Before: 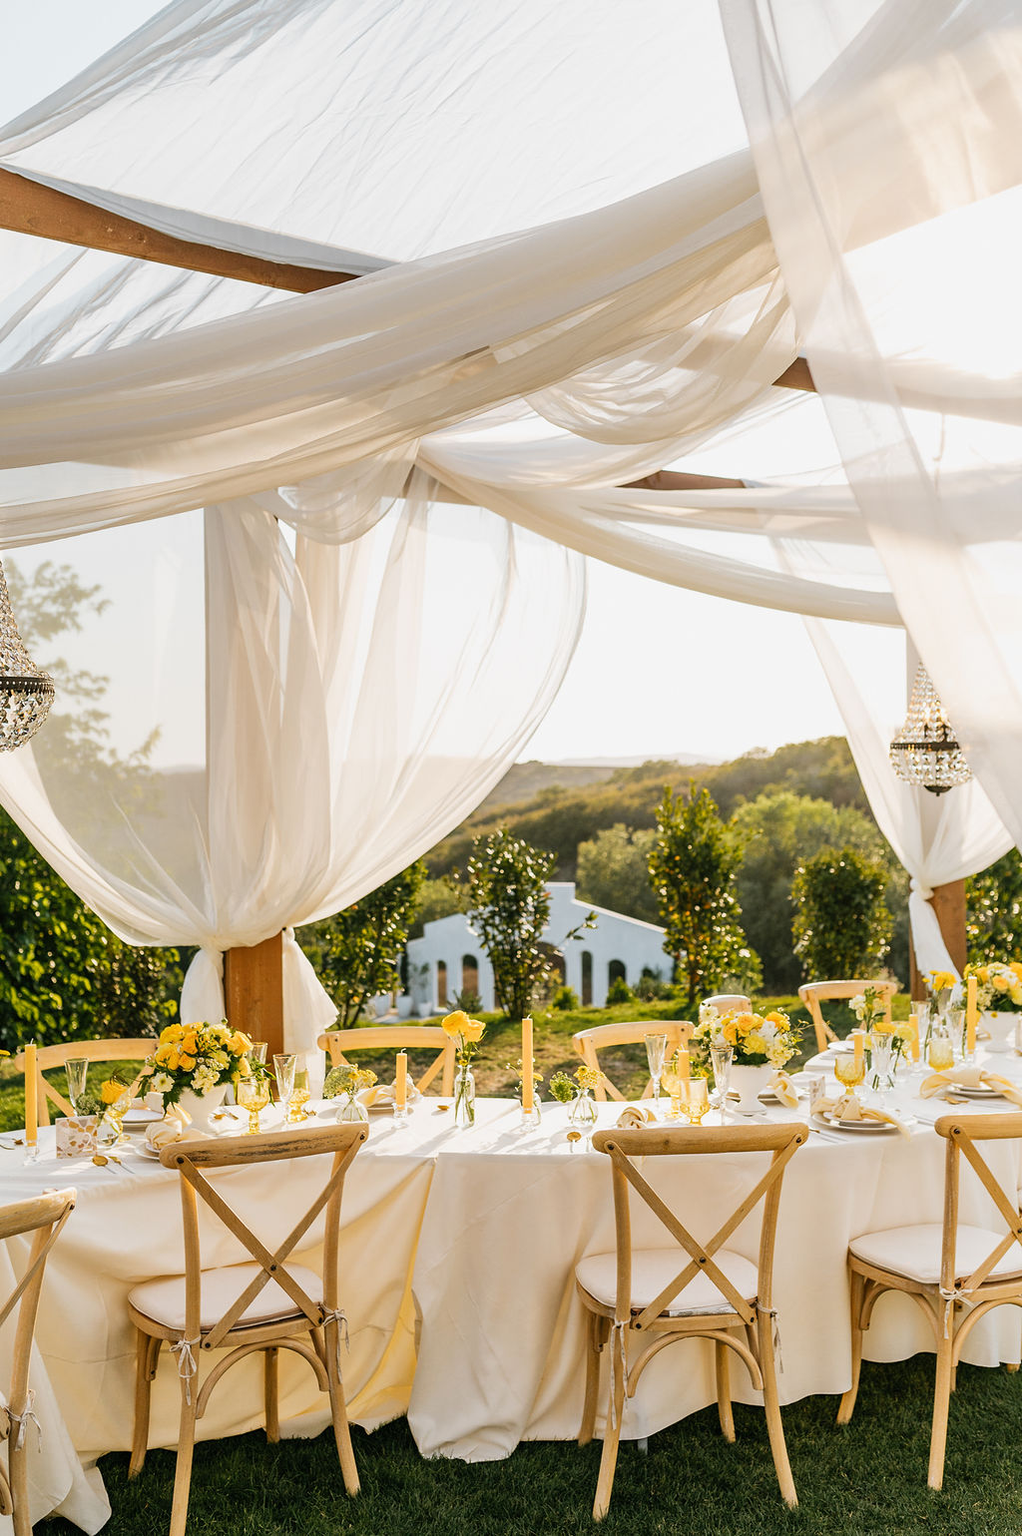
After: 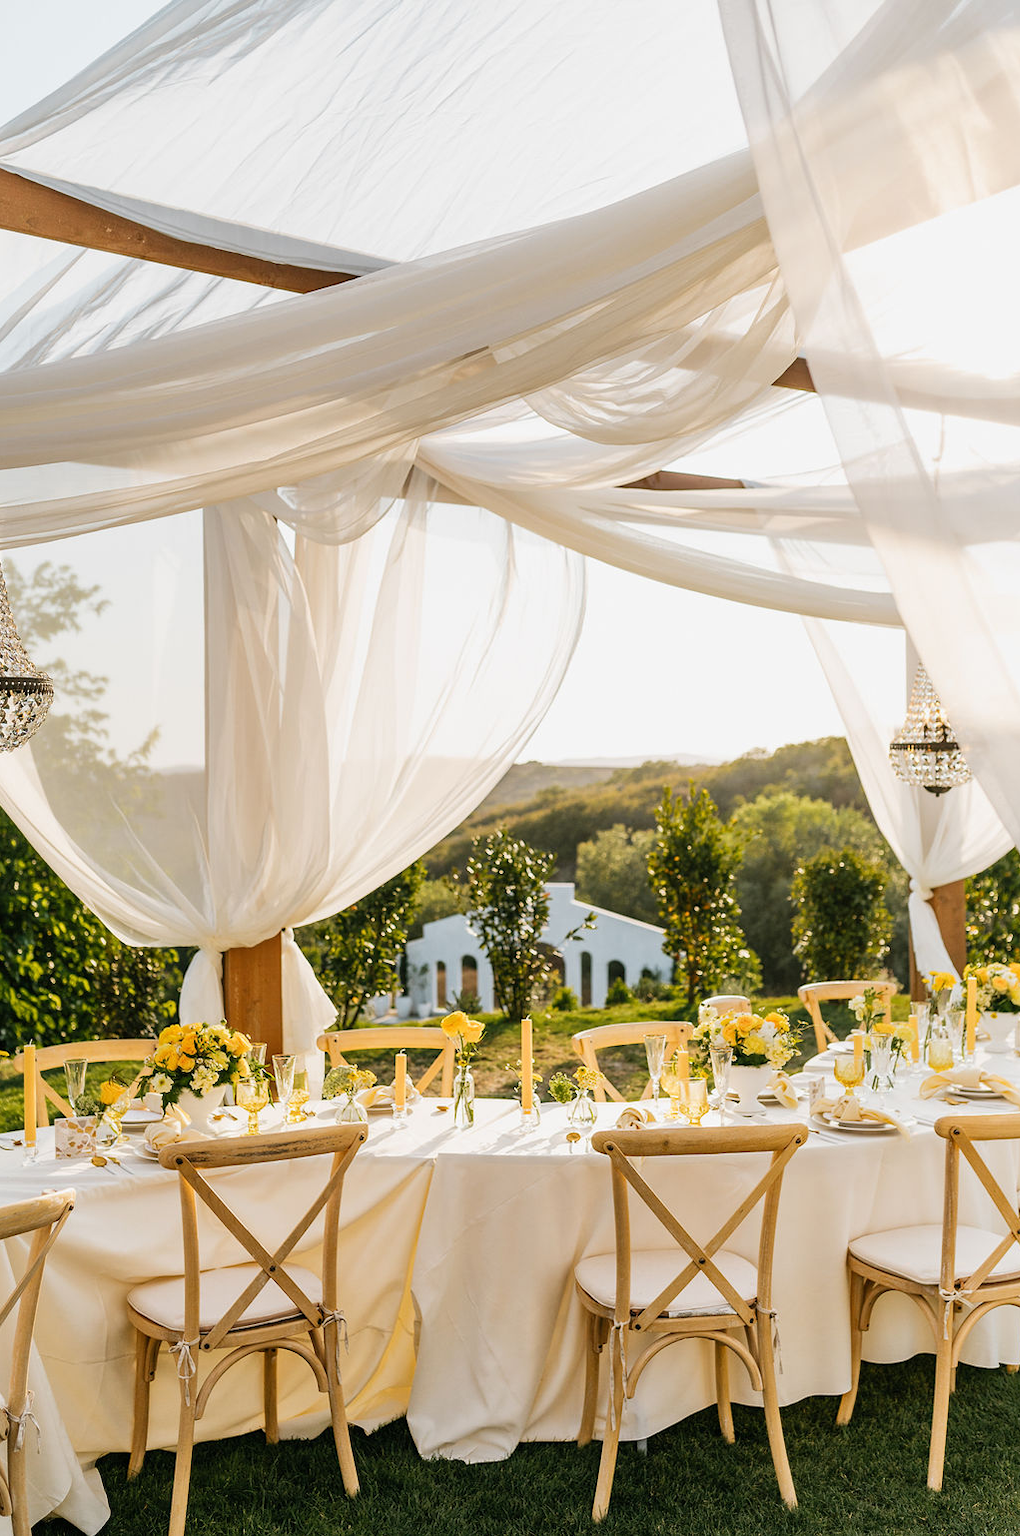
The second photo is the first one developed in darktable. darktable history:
exposure: compensate highlight preservation false
crop and rotate: left 0.158%, bottom 0.014%
